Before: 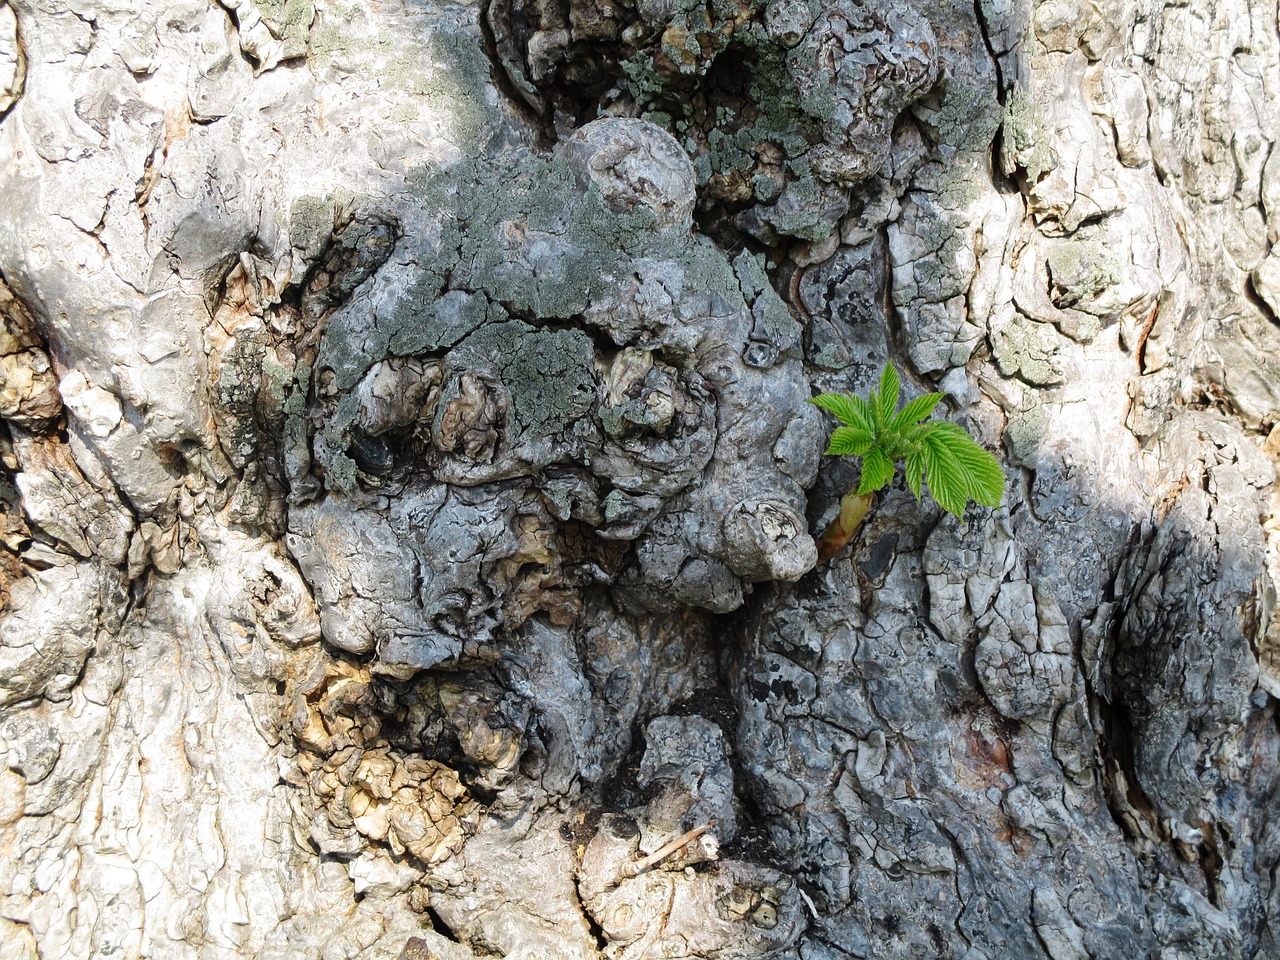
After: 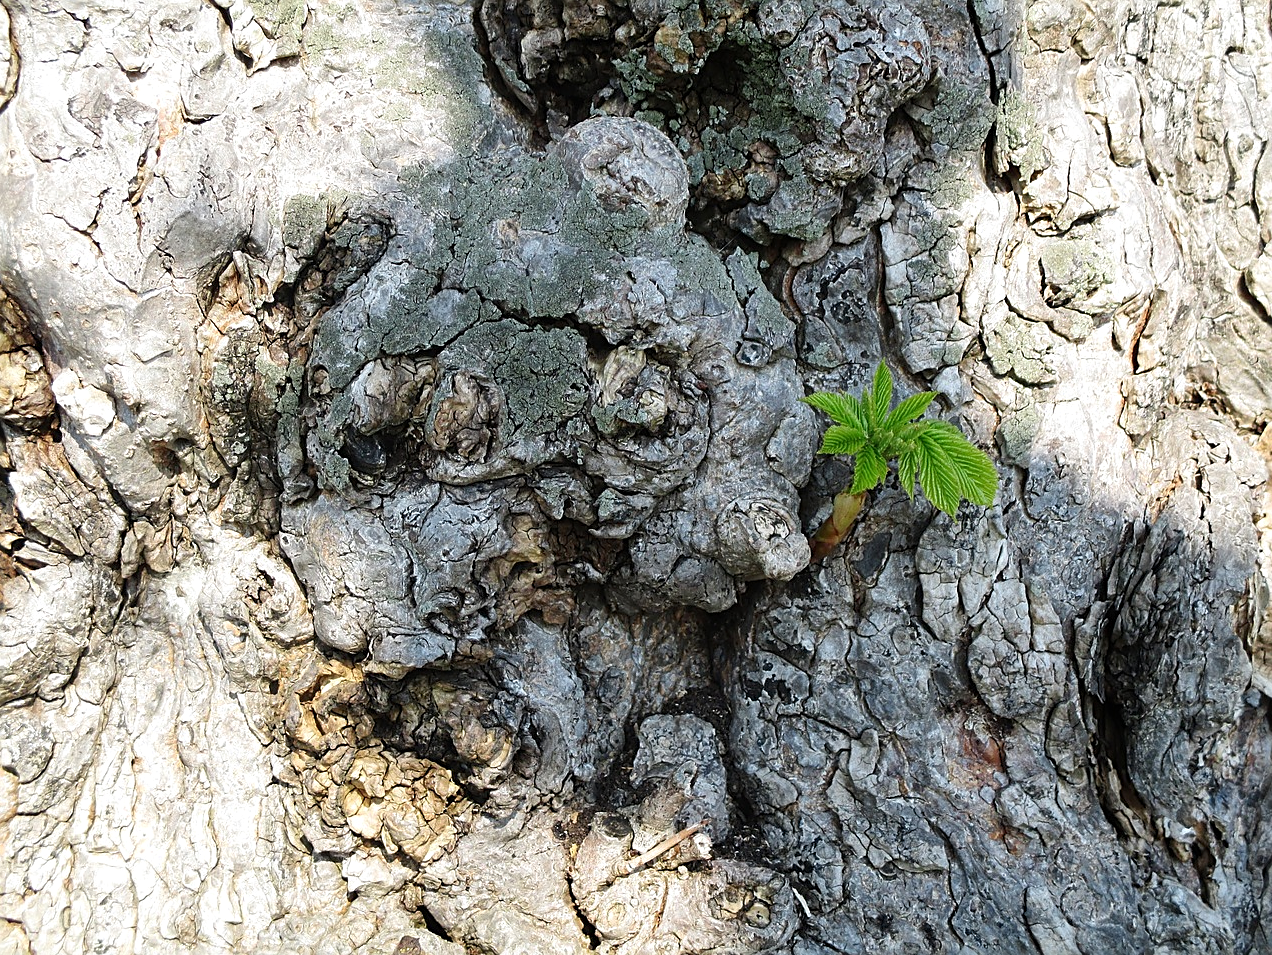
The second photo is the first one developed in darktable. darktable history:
crop and rotate: left 0.614%, top 0.179%, bottom 0.309%
levels: levels [0, 0.492, 0.984]
sharpen: on, module defaults
